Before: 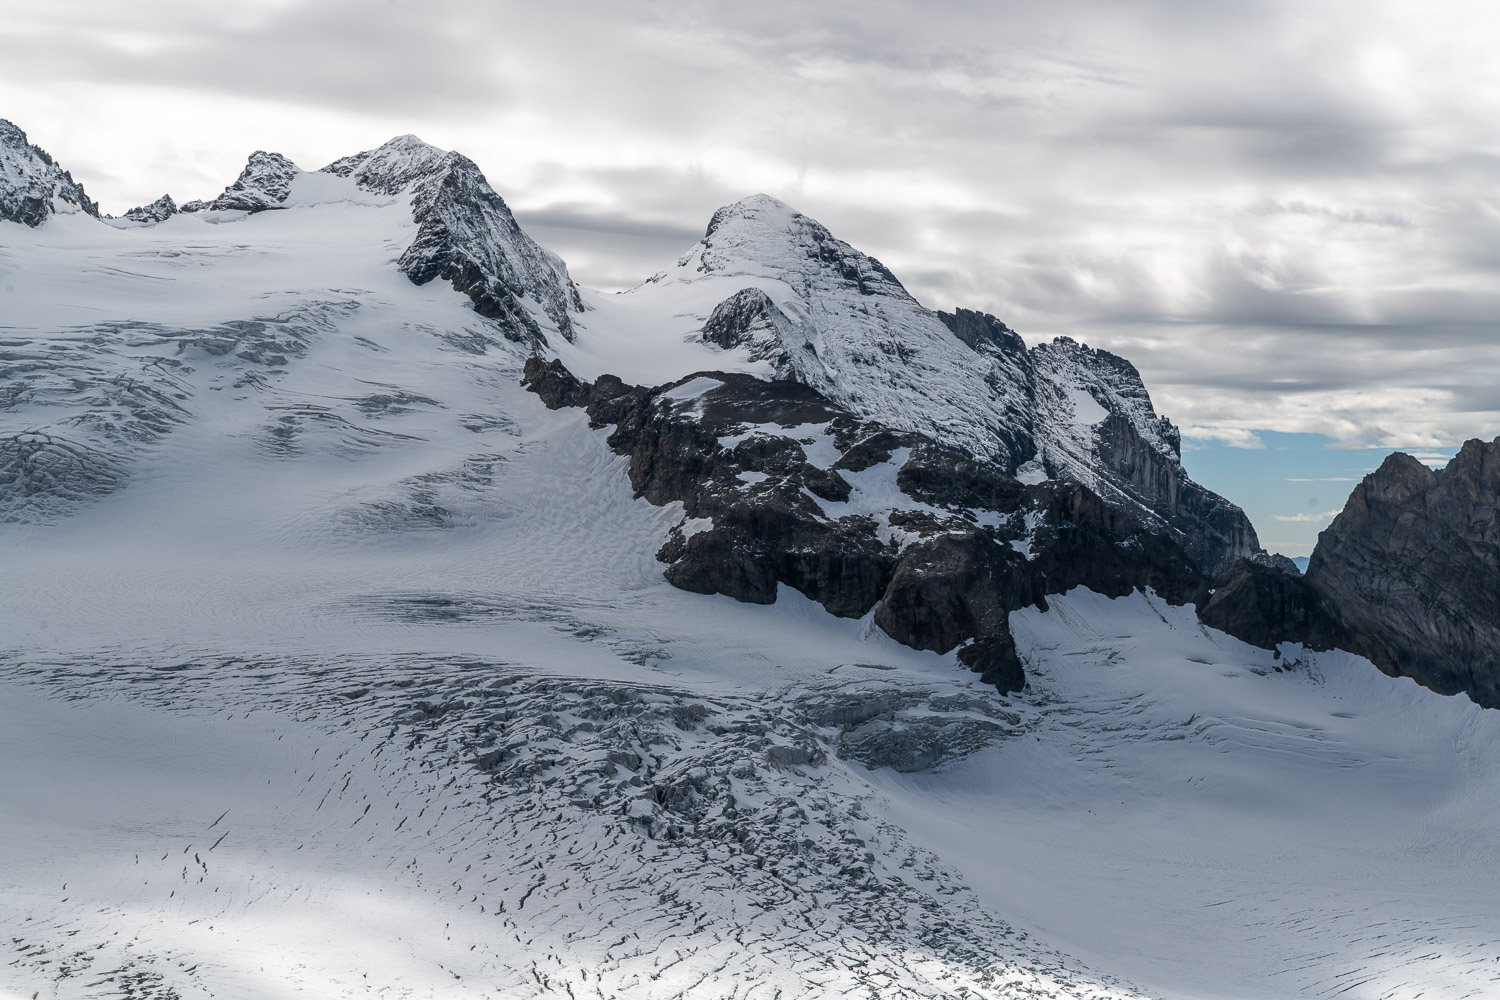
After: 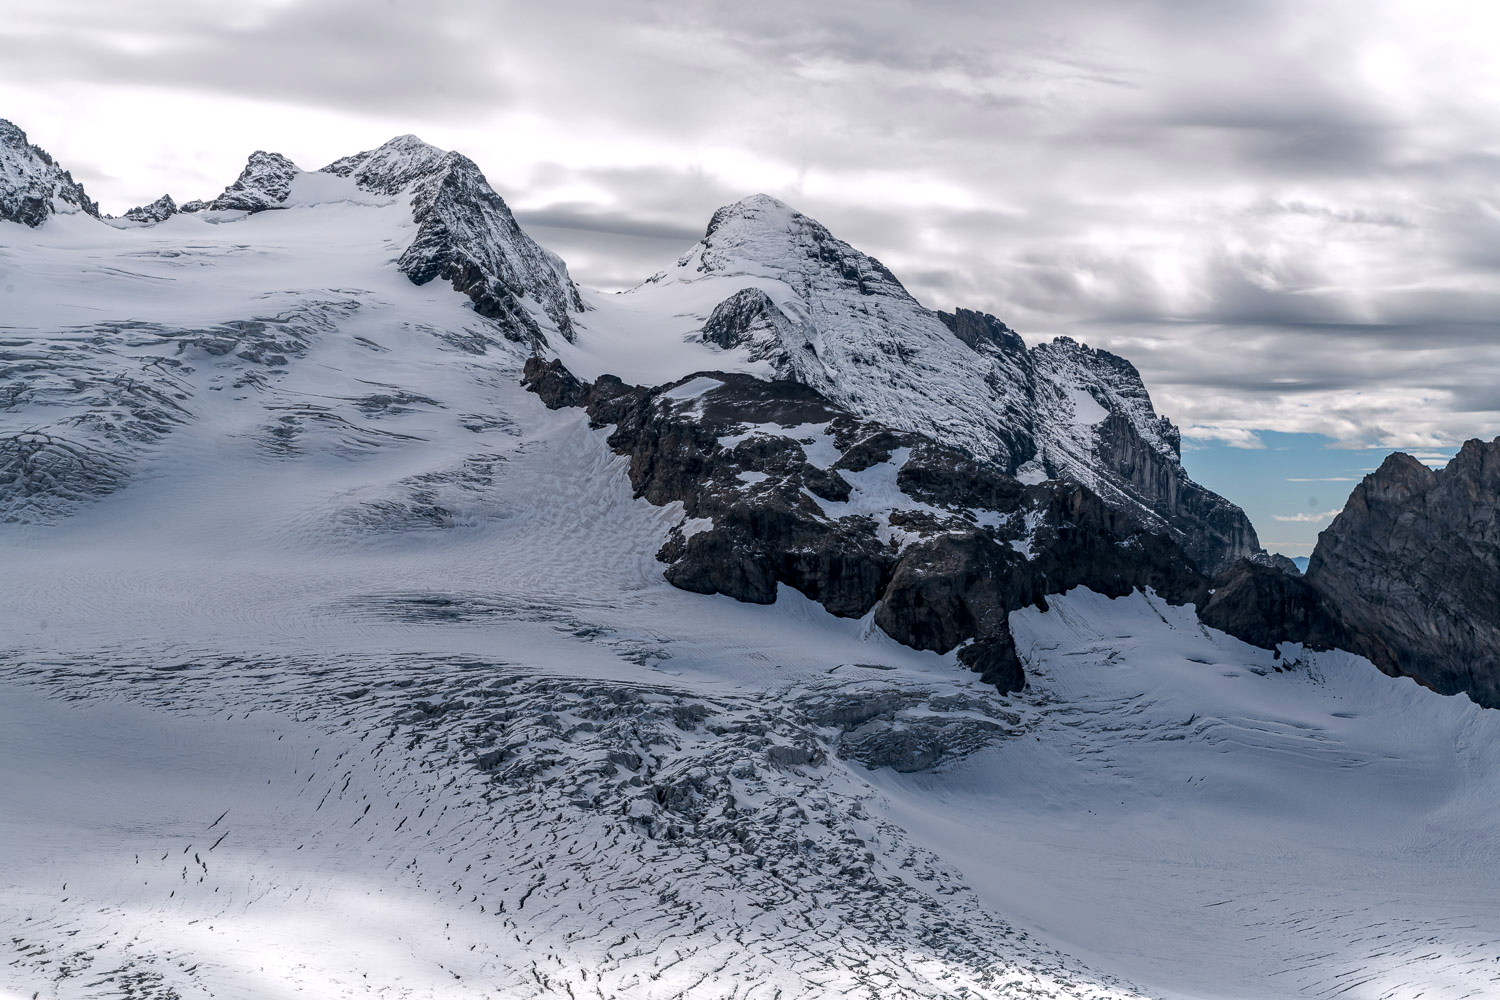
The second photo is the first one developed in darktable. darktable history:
haze removal: compatibility mode true, adaptive false
local contrast: on, module defaults
white balance: red 1.009, blue 1.027
